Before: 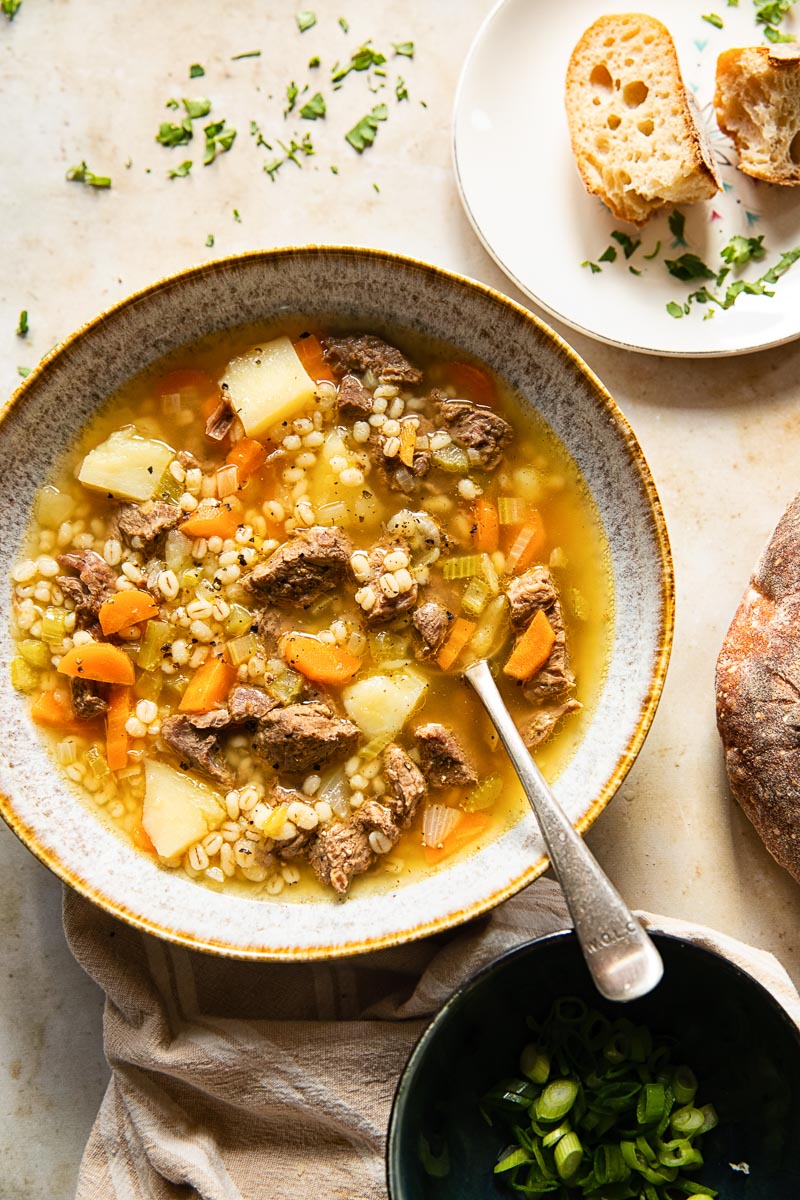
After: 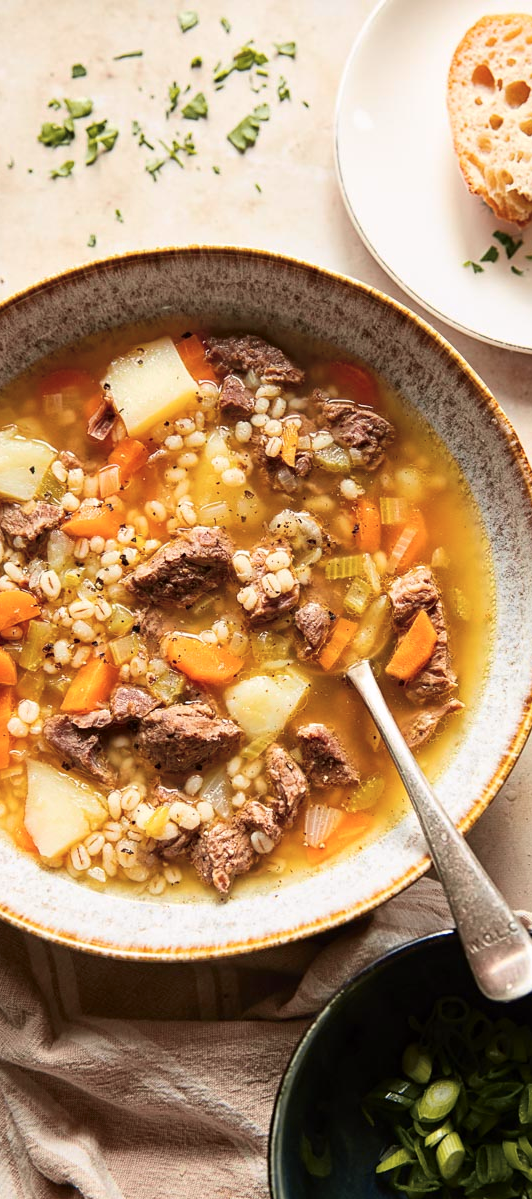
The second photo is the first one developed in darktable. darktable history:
tone curve: curves: ch1 [(0, 0) (0.214, 0.291) (0.372, 0.44) (0.463, 0.476) (0.498, 0.502) (0.521, 0.531) (1, 1)]; ch2 [(0, 0) (0.456, 0.447) (0.5, 0.5) (0.547, 0.557) (0.592, 0.57) (0.631, 0.602) (1, 1)], color space Lab, independent channels, preserve colors none
crop and rotate: left 14.996%, right 18.462%
